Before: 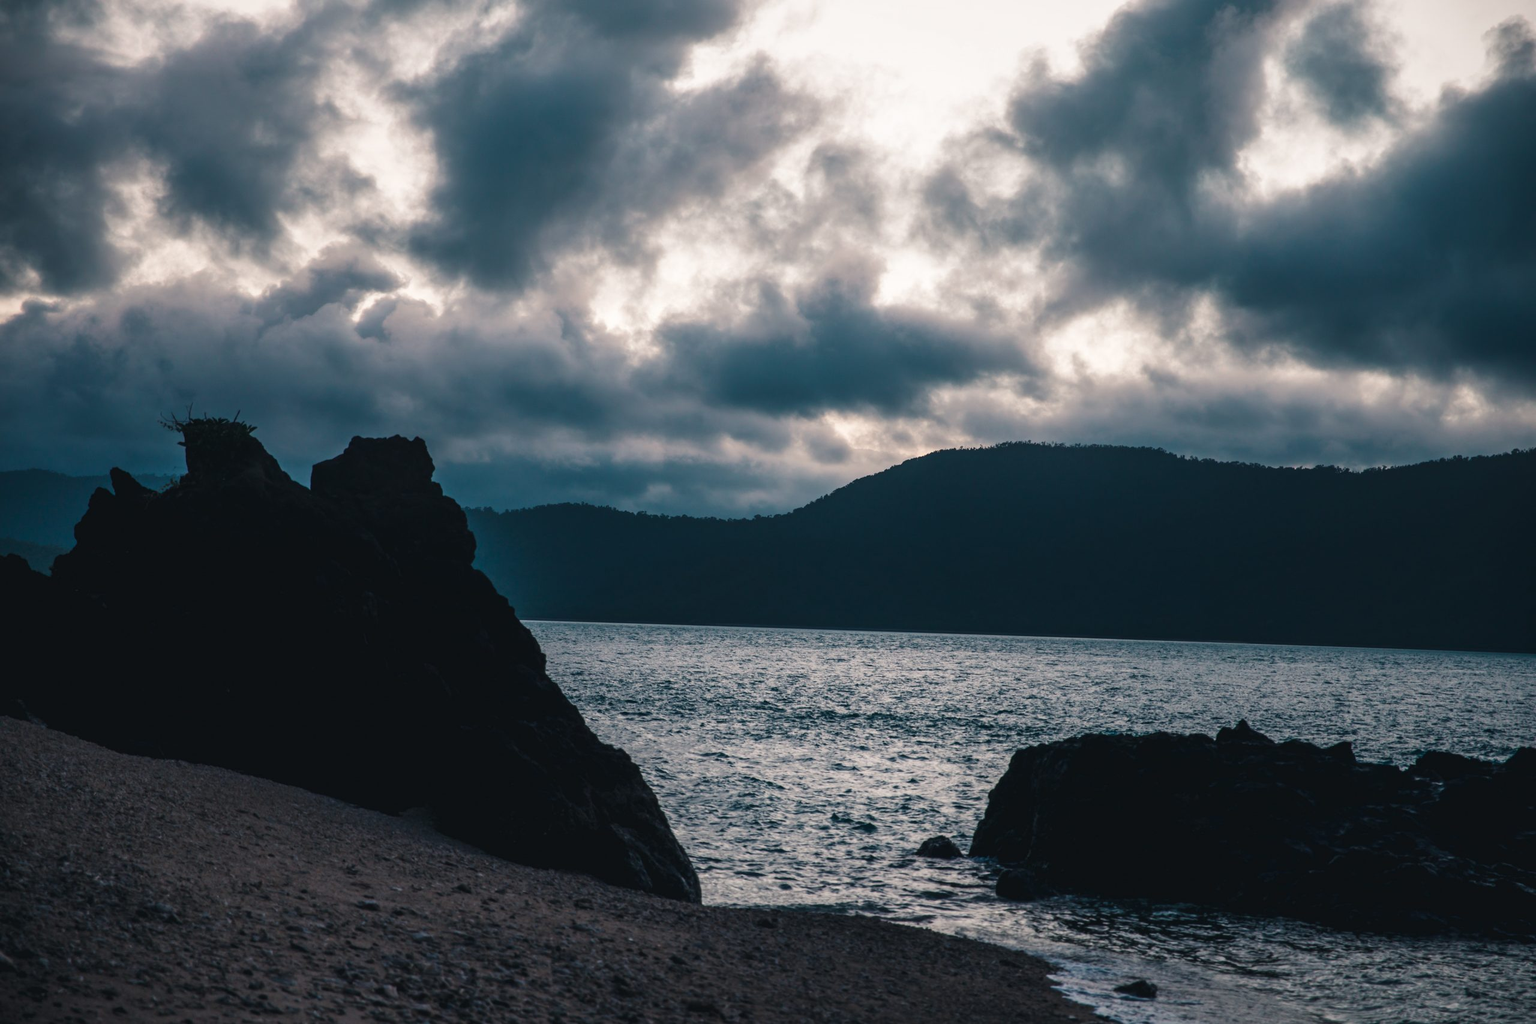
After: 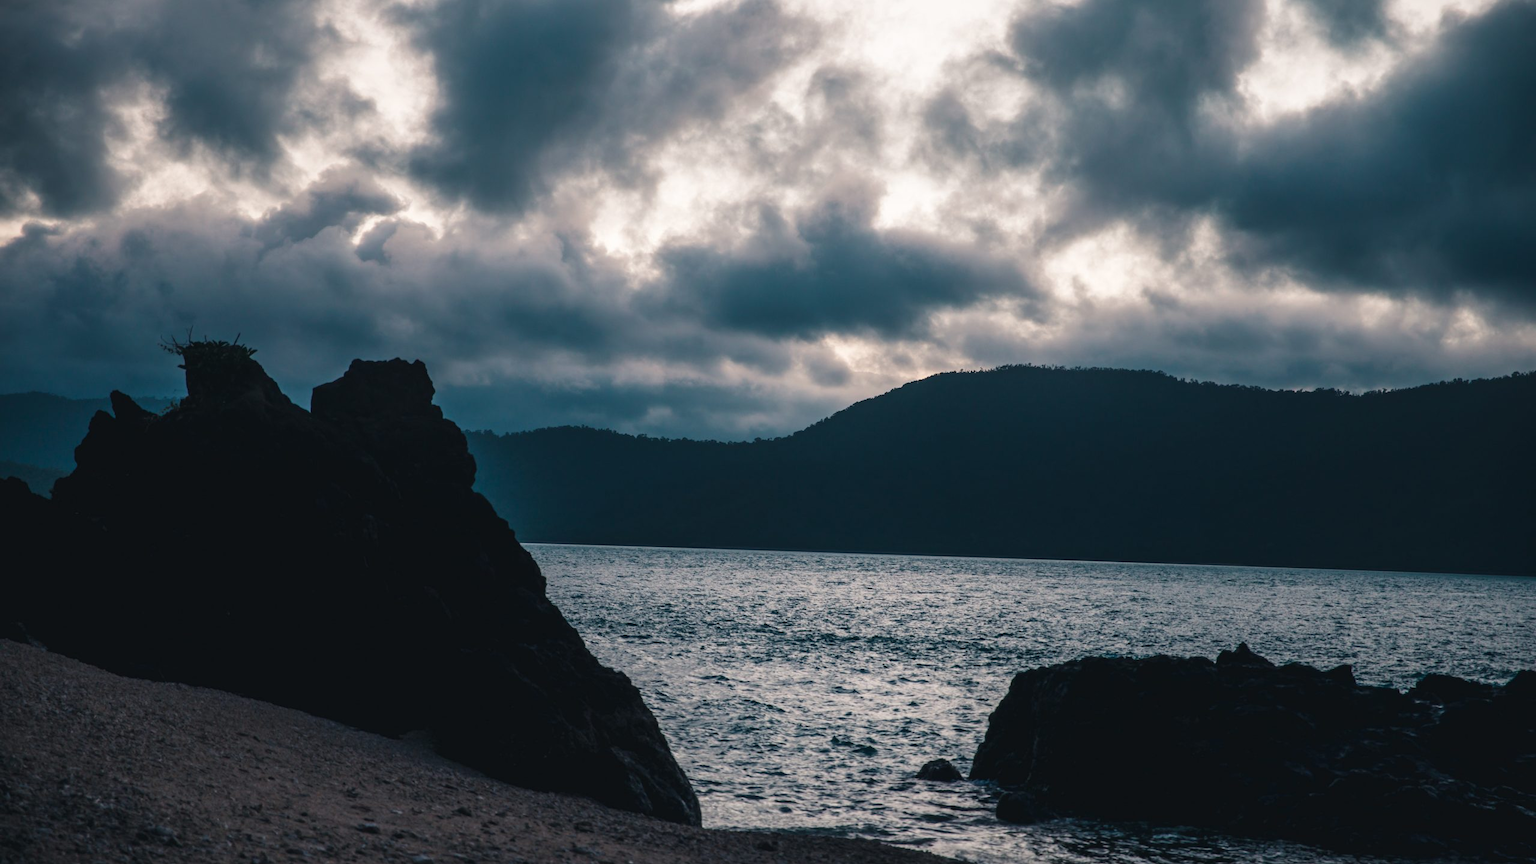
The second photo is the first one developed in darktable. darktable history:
crop: top 7.605%, bottom 7.945%
